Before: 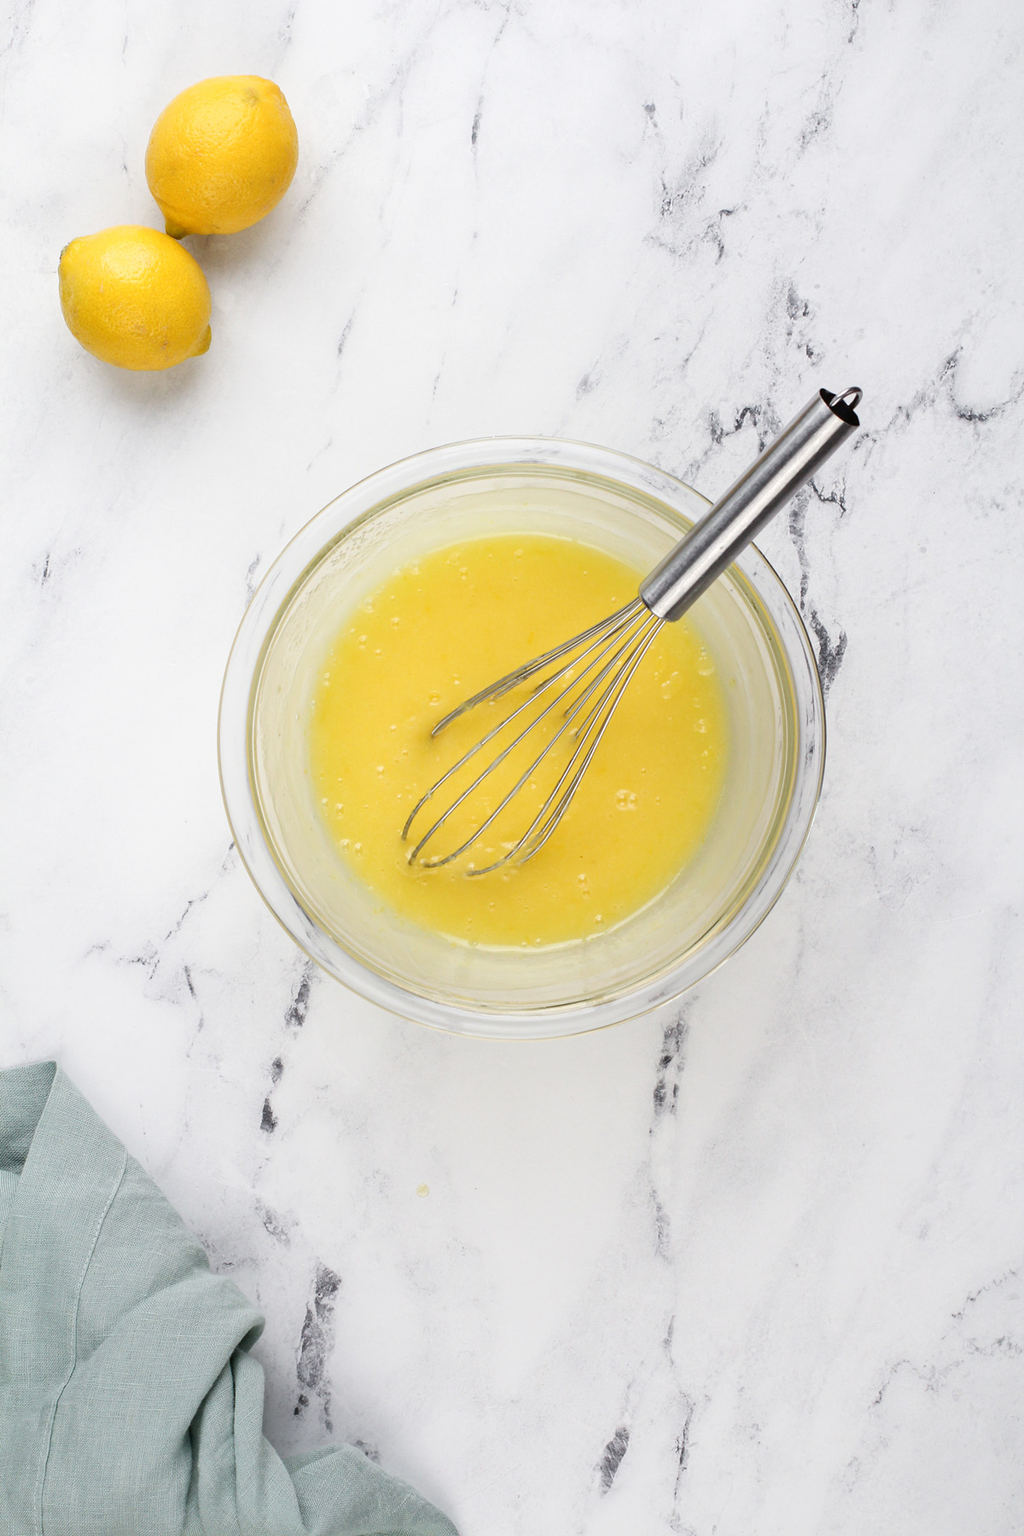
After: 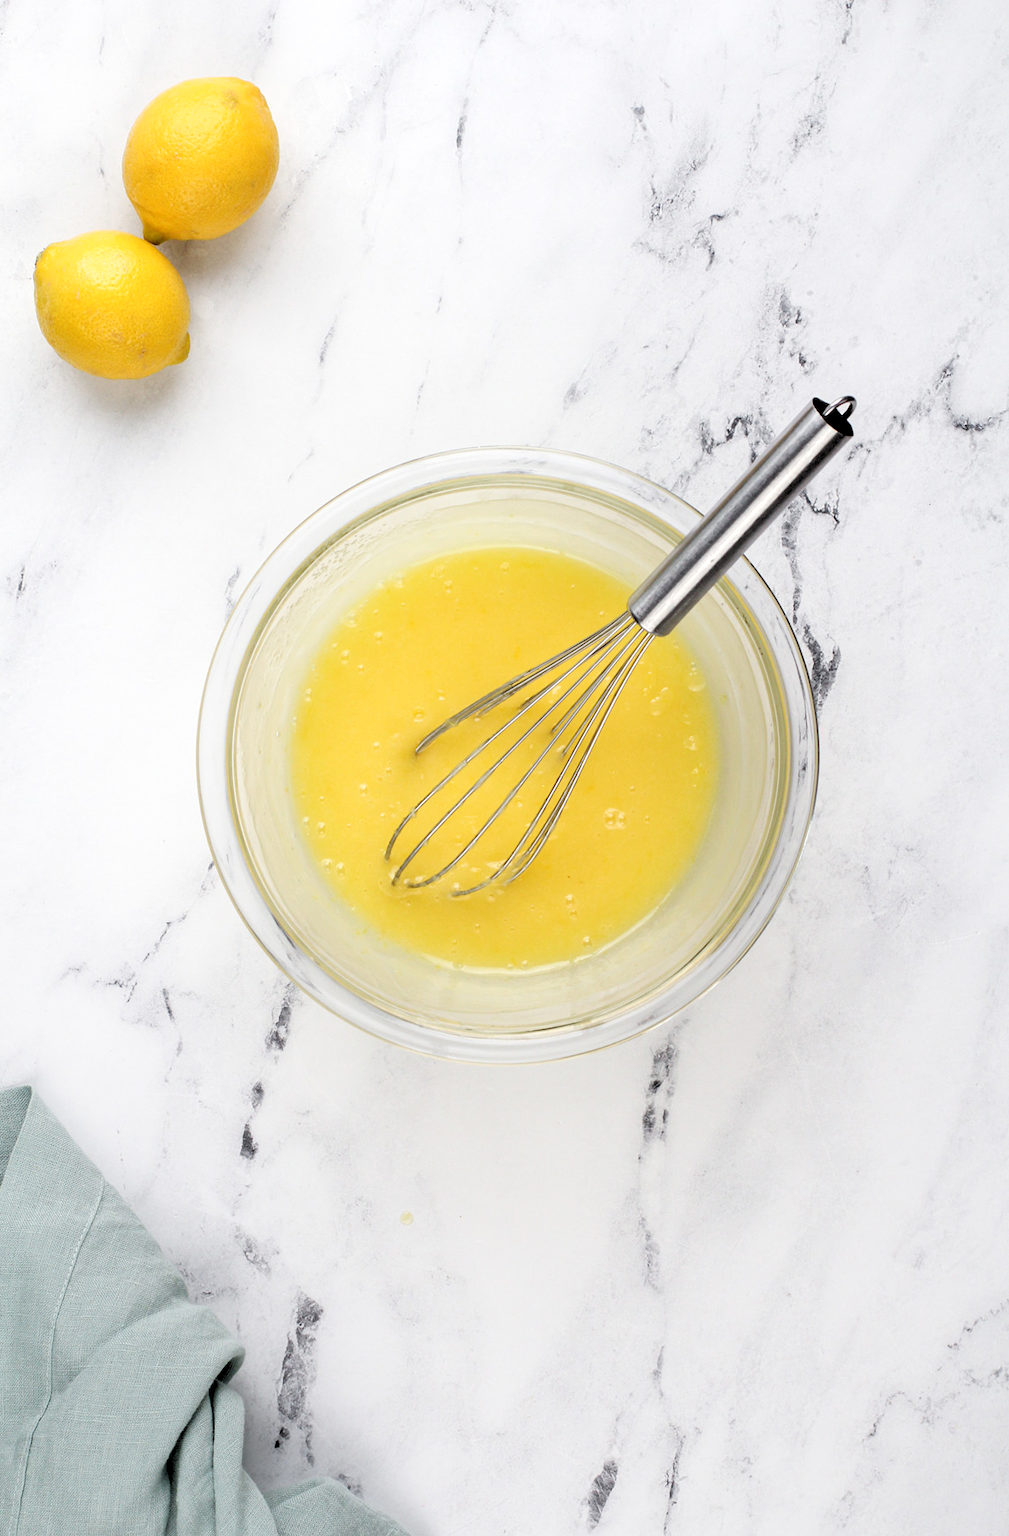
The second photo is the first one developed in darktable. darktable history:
crop and rotate: left 2.536%, right 1.107%, bottom 2.246%
rotate and perspective: automatic cropping off
rgb levels: levels [[0.029, 0.461, 0.922], [0, 0.5, 1], [0, 0.5, 1]]
